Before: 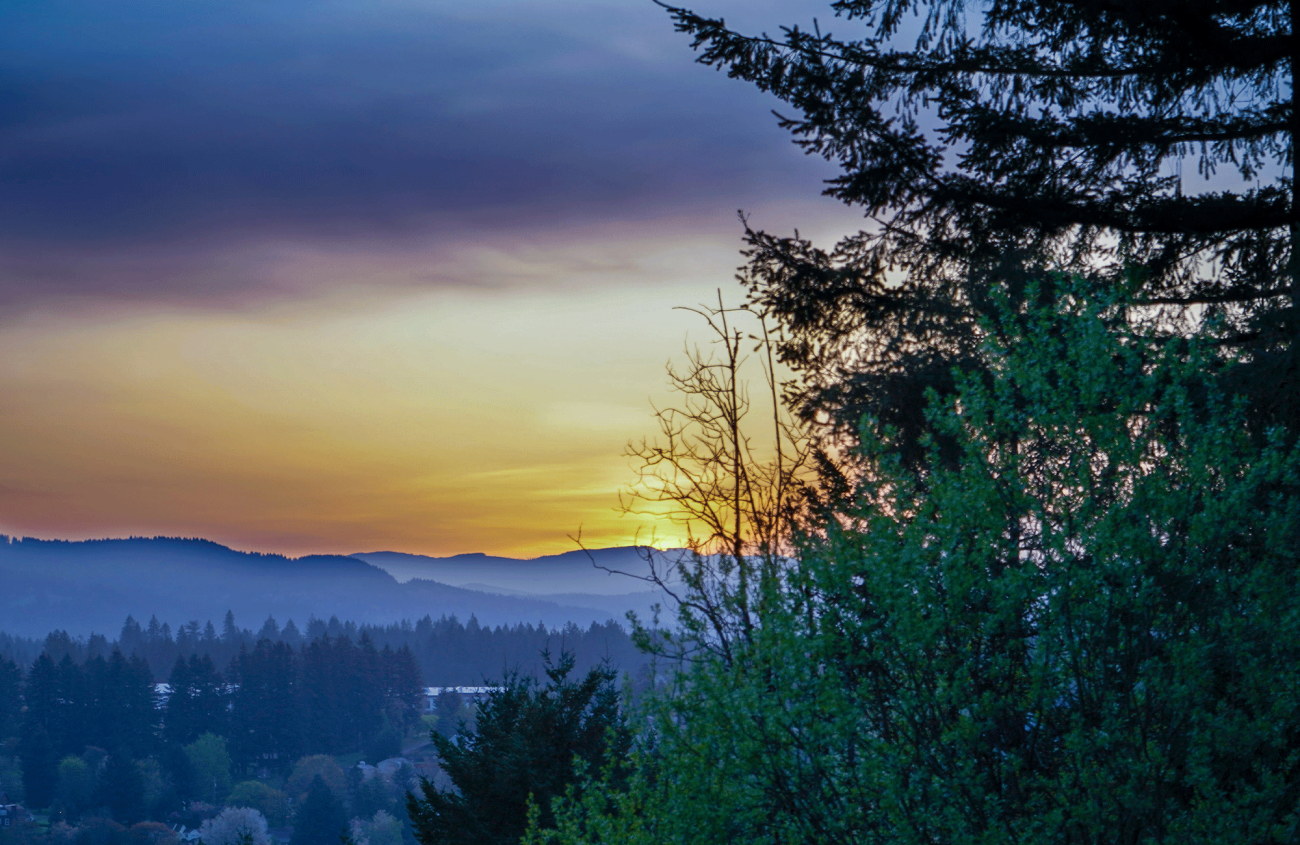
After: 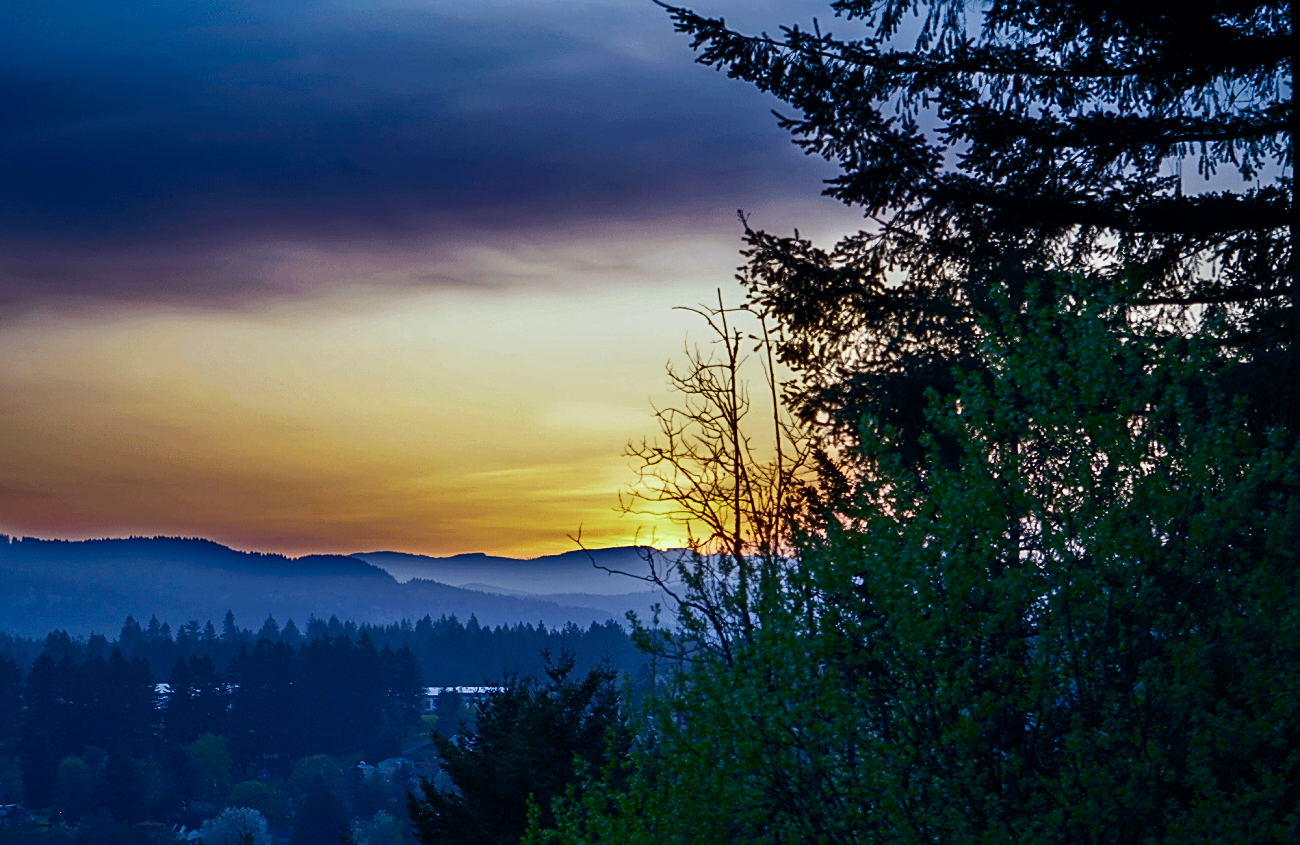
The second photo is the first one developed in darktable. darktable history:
exposure: compensate highlight preservation false
contrast brightness saturation: contrast 0.204, brightness -0.11, saturation 0.1
sharpen: on, module defaults
